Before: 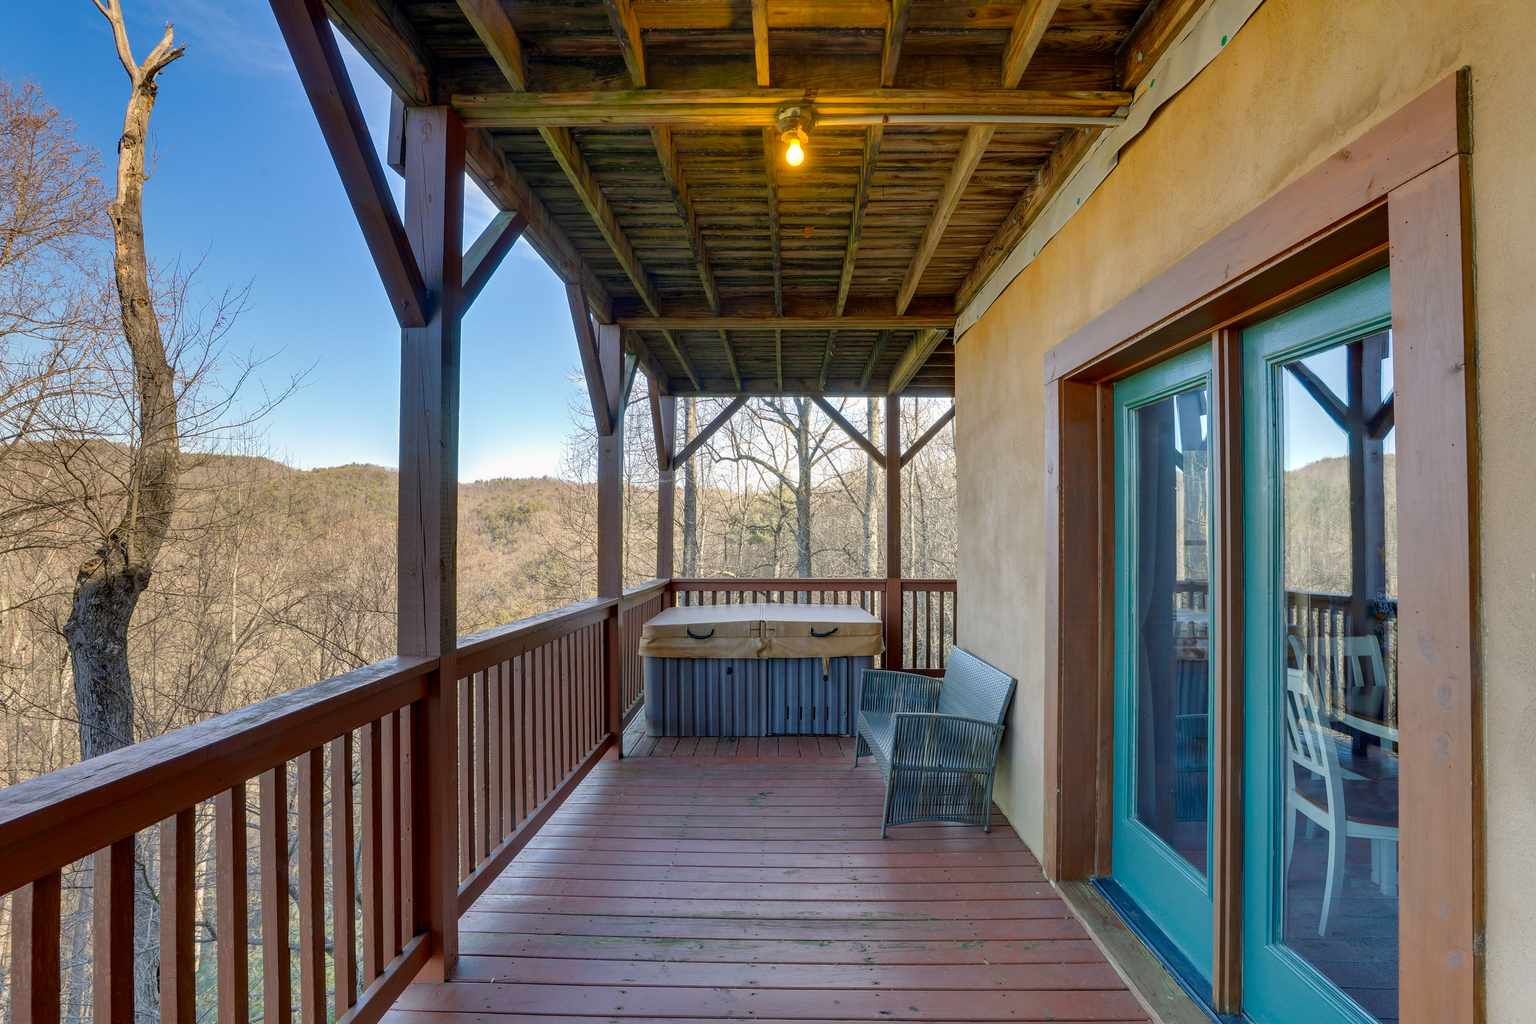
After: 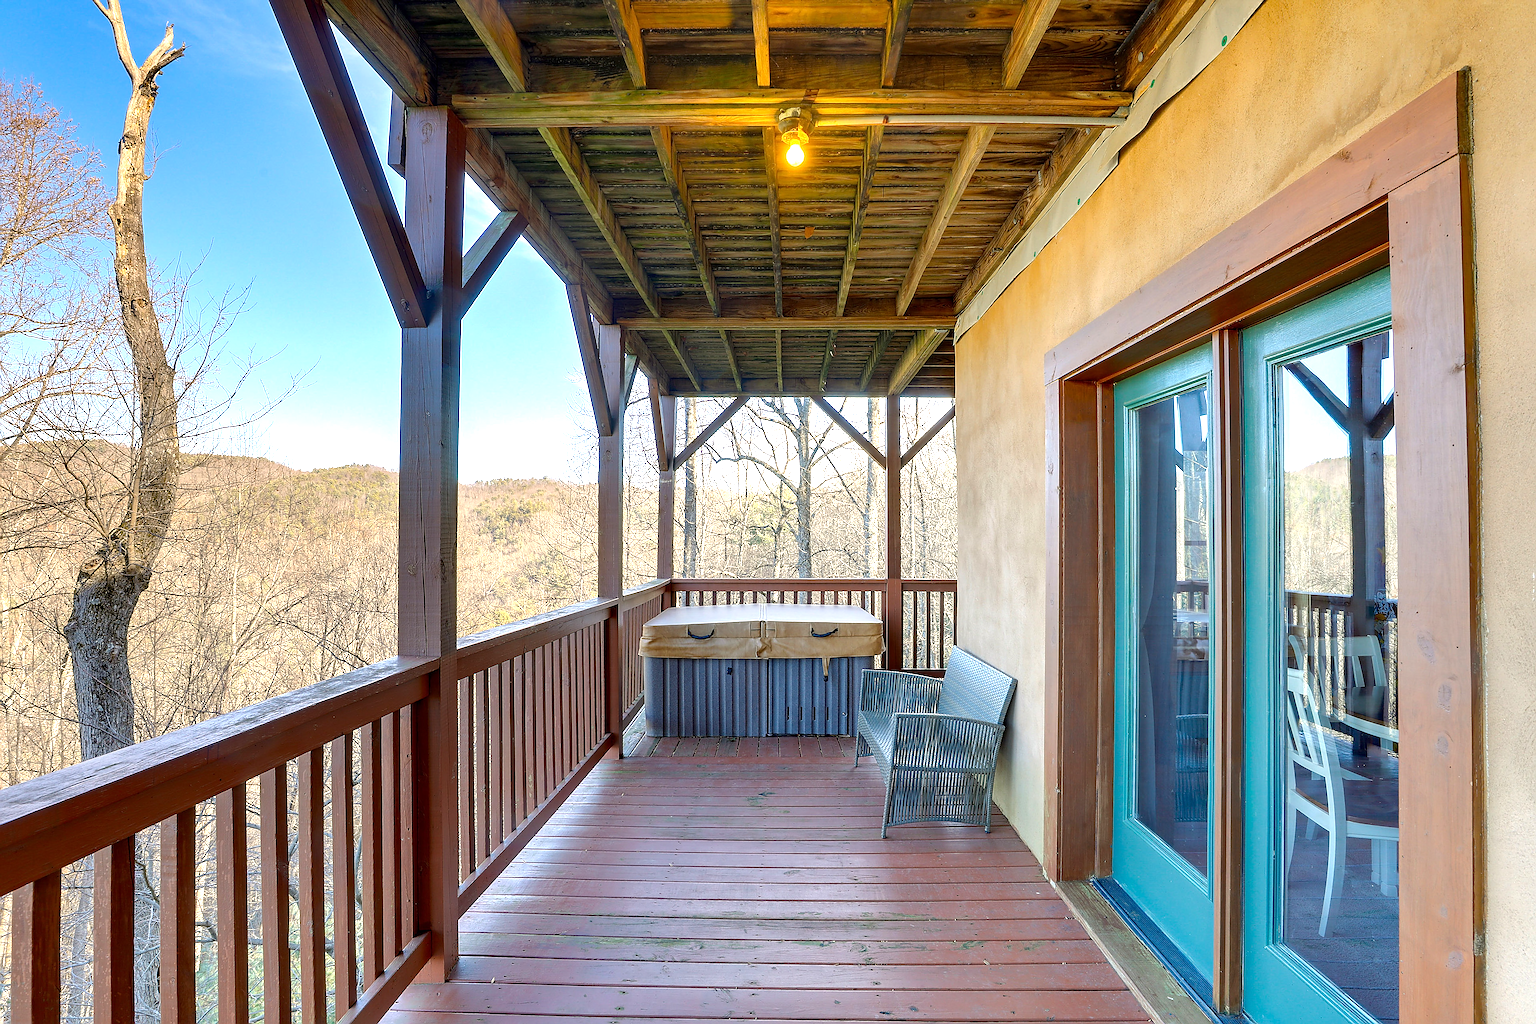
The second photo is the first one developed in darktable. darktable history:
sharpen: radius 1.385, amount 1.255, threshold 0.608
exposure: exposure 0.921 EV, compensate highlight preservation false
